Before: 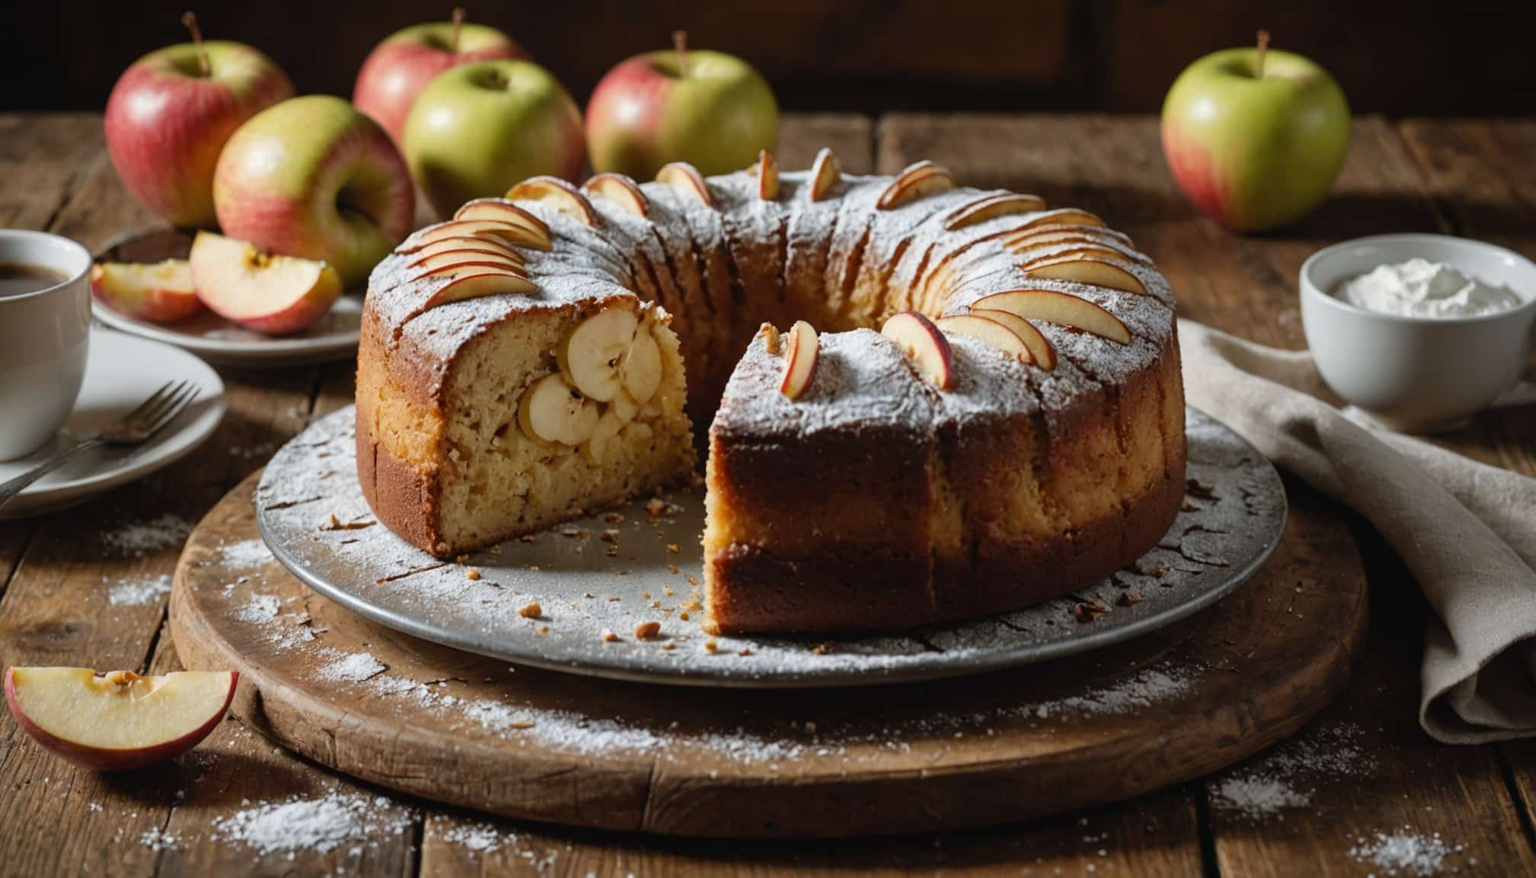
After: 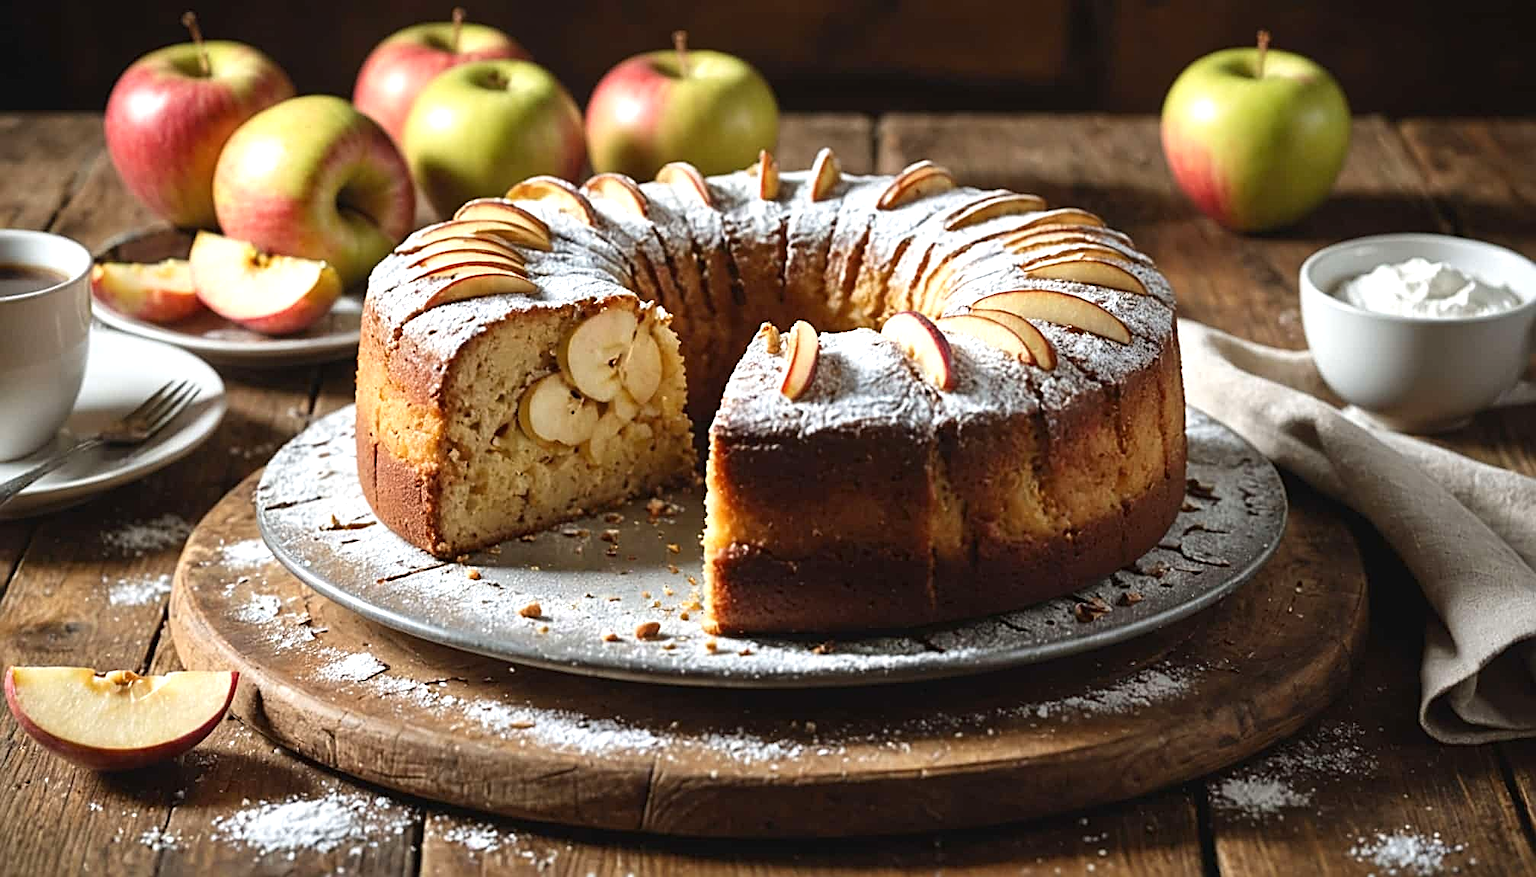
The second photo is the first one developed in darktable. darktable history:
contrast brightness saturation: contrast 0.073
sharpen: radius 2.569, amount 0.687
exposure: black level correction 0, exposure 0.699 EV, compensate exposure bias true, compensate highlight preservation false
